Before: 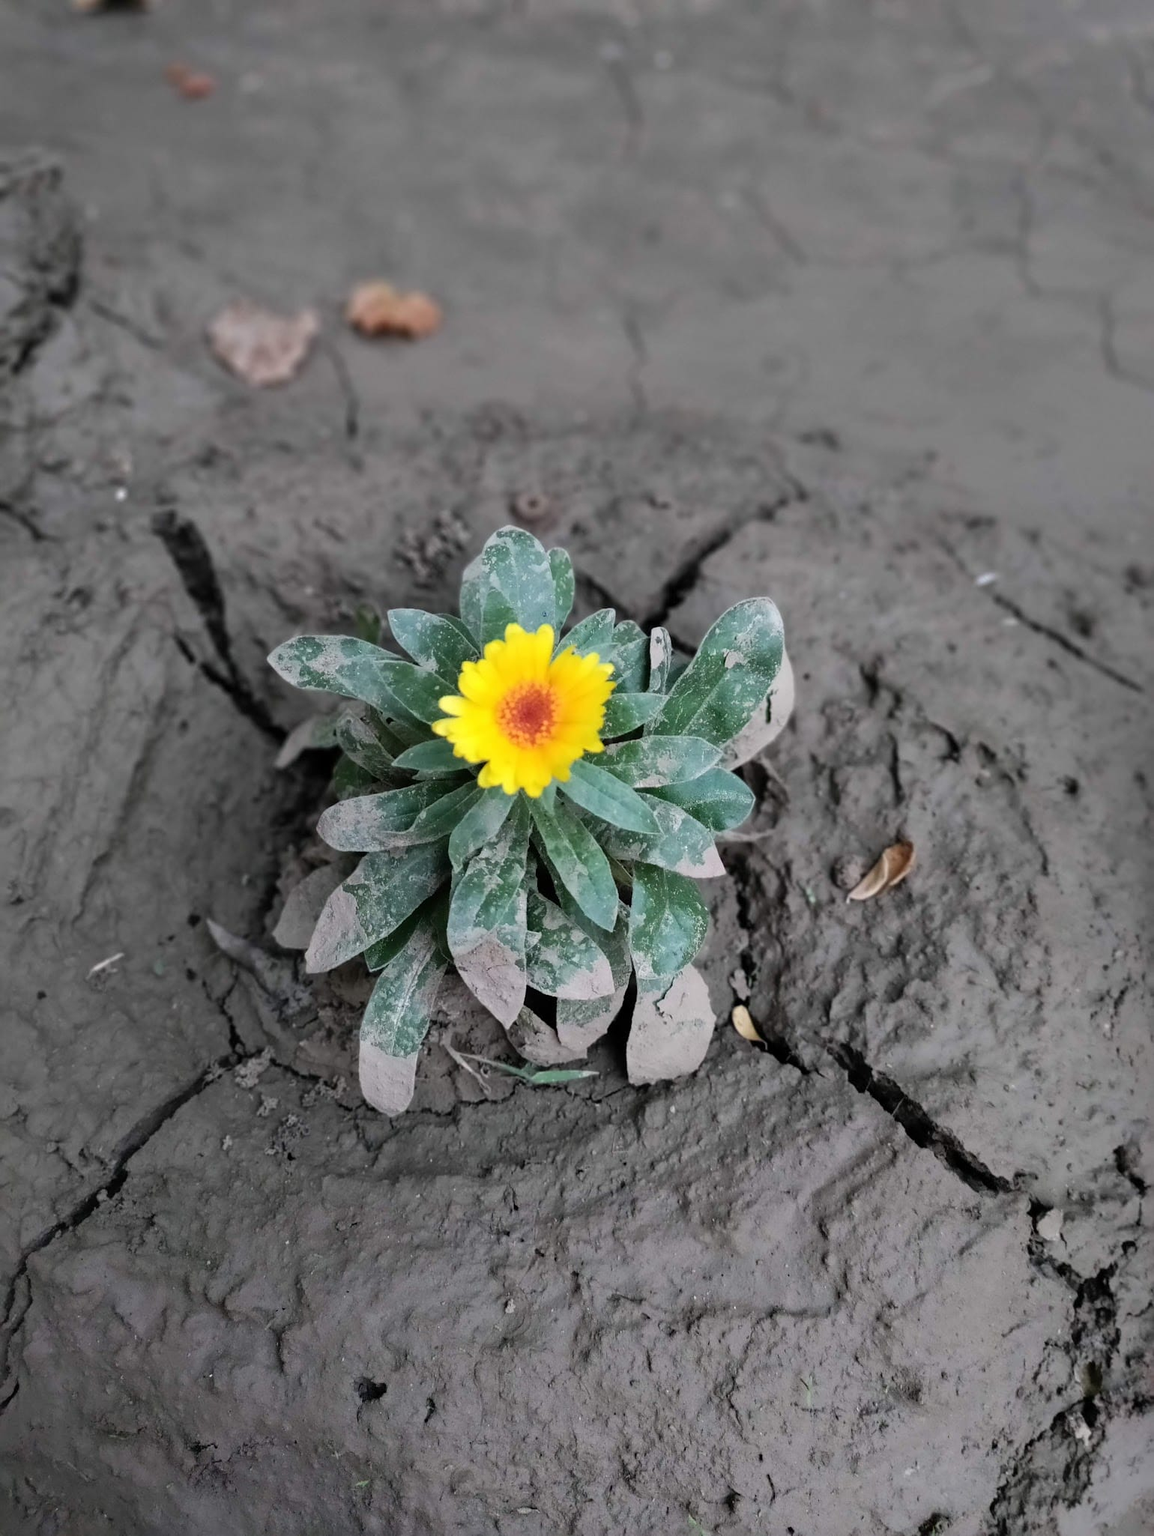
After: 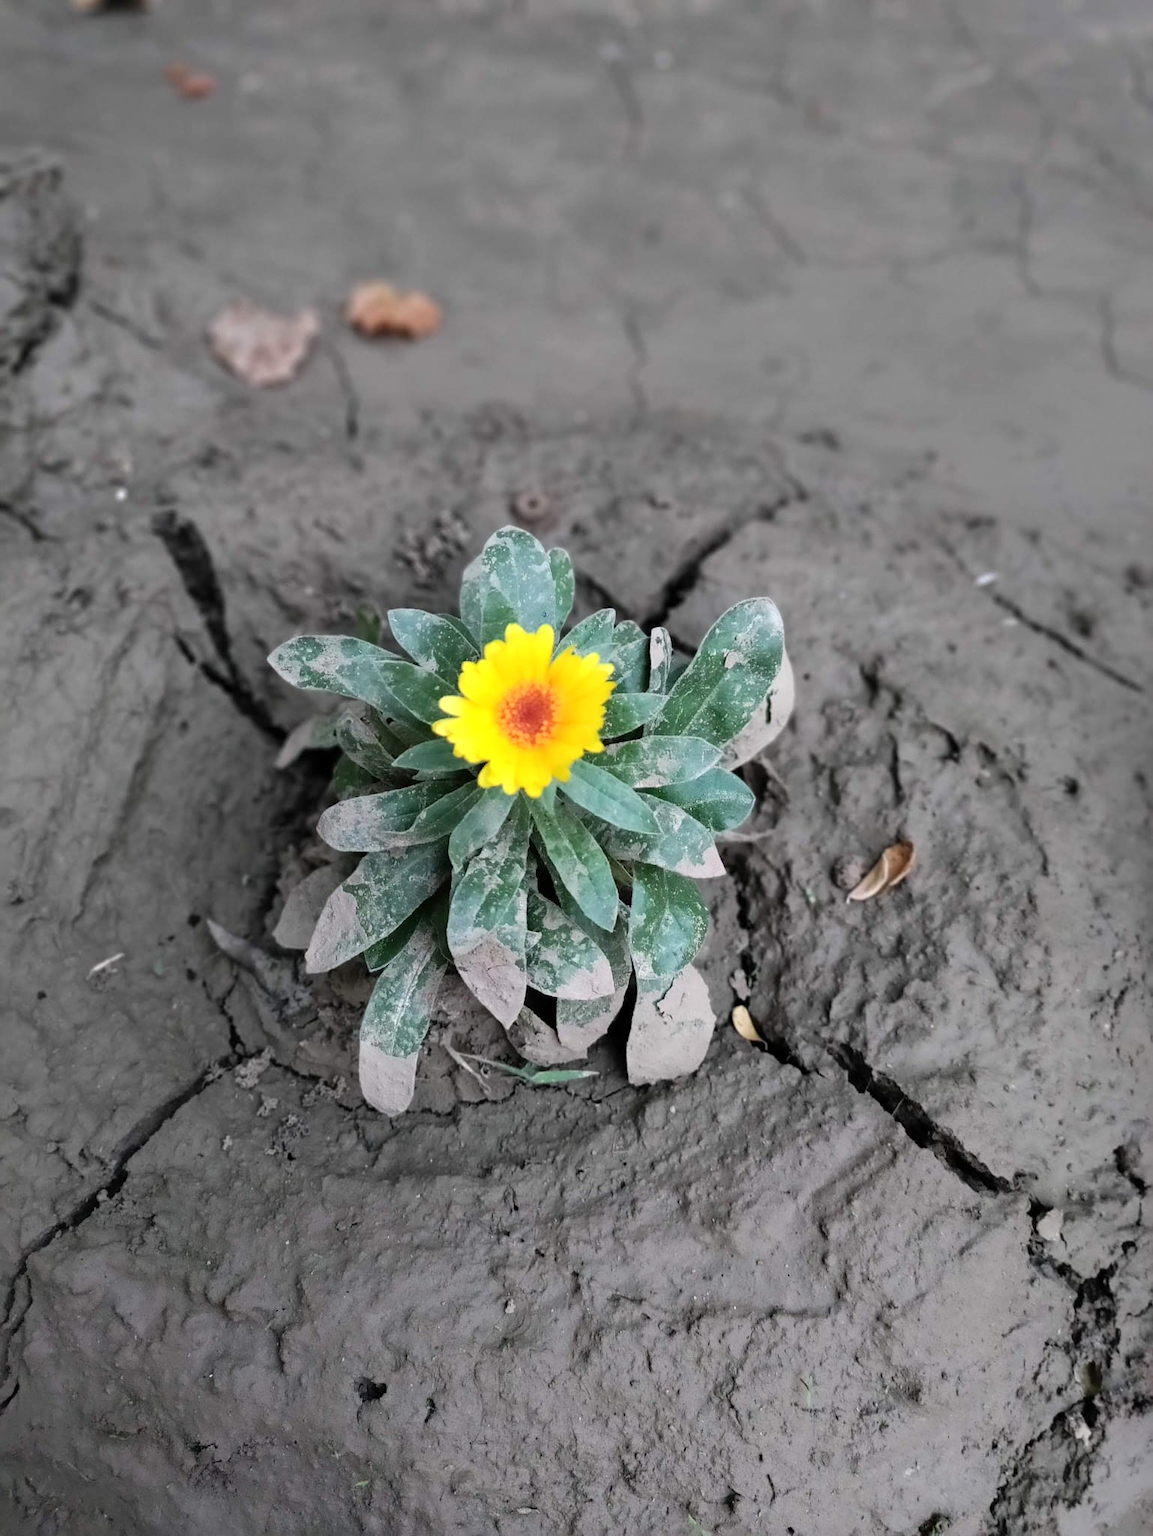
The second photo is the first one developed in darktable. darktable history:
exposure: exposure 0.254 EV, compensate exposure bias true, compensate highlight preservation false
